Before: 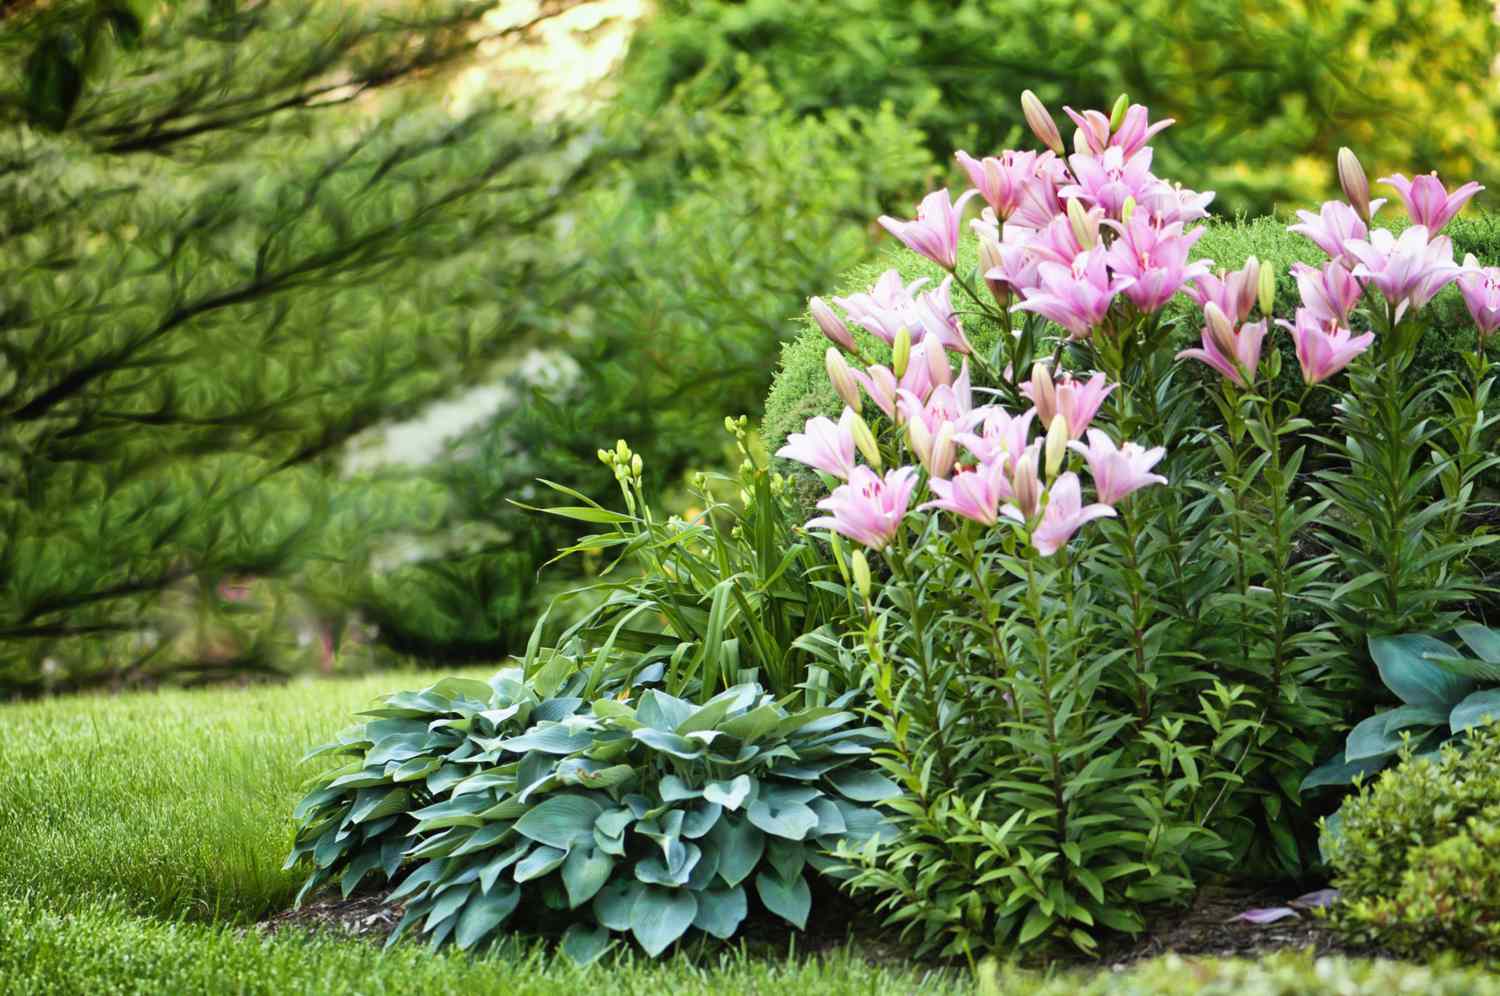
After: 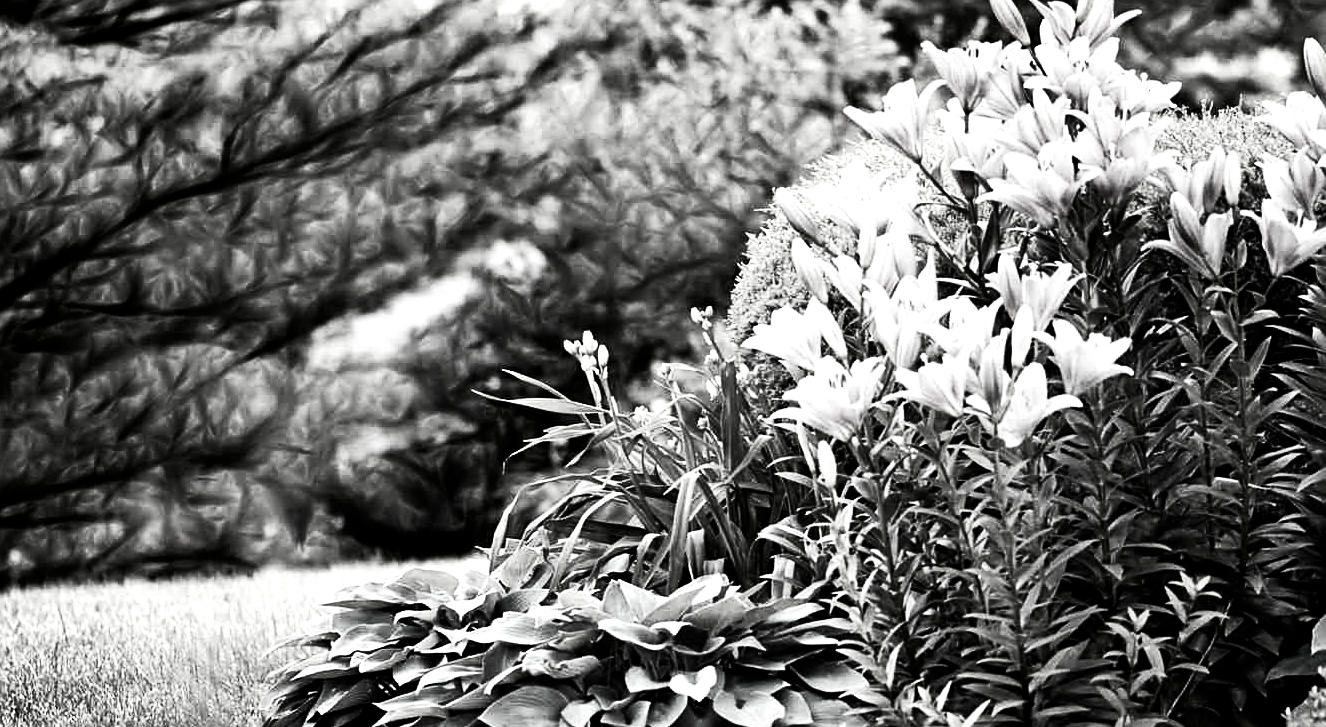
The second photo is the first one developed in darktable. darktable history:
contrast brightness saturation: contrast 0.02, brightness -0.995, saturation -0.982
exposure: exposure 0.554 EV, compensate highlight preservation false
base curve: curves: ch0 [(0, 0) (0.028, 0.03) (0.121, 0.232) (0.46, 0.748) (0.859, 0.968) (1, 1)]
sharpen: on, module defaults
crop and rotate: left 2.319%, top 11.117%, right 9.267%, bottom 15.802%
